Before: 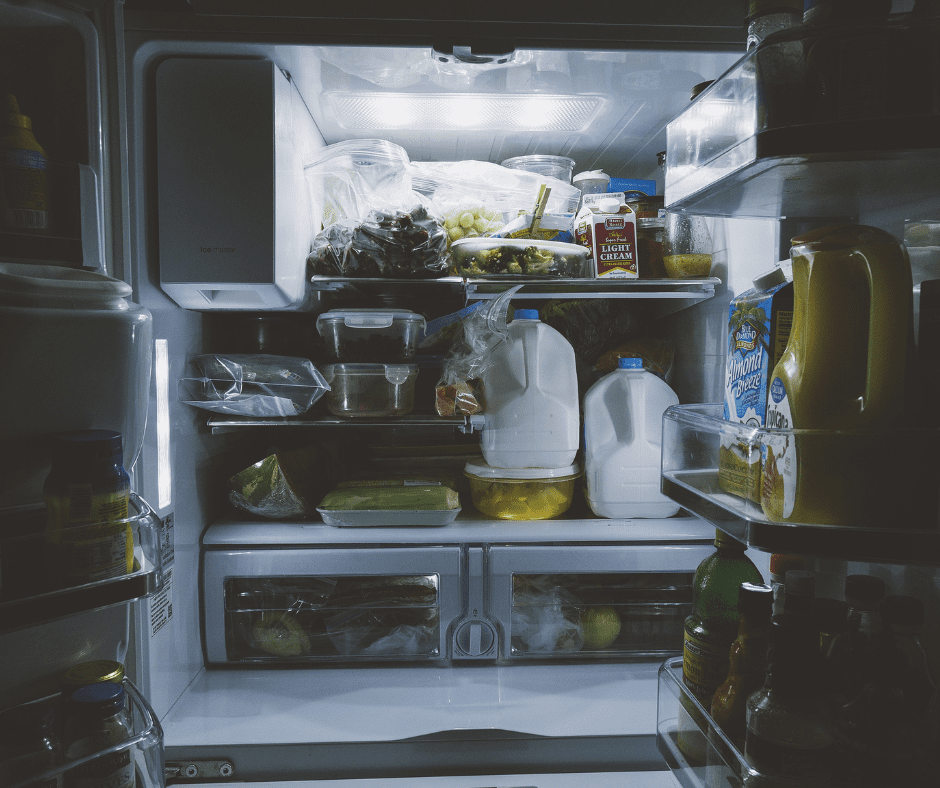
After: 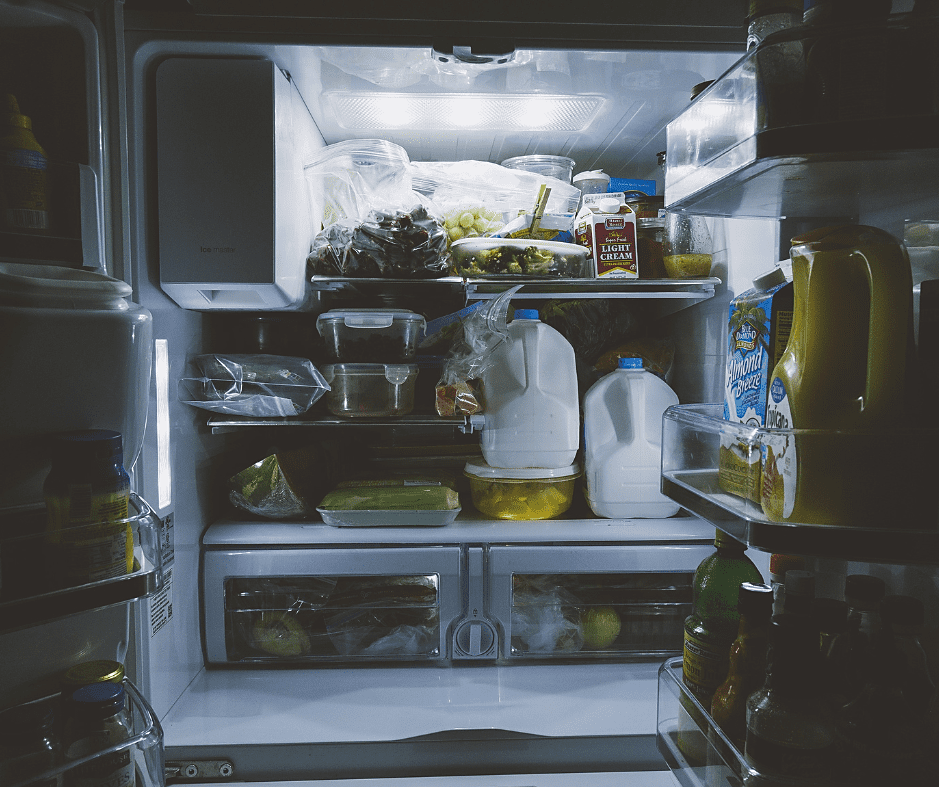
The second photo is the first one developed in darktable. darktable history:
contrast brightness saturation: saturation 0.128
sharpen: radius 1.572, amount 0.376, threshold 1.559
